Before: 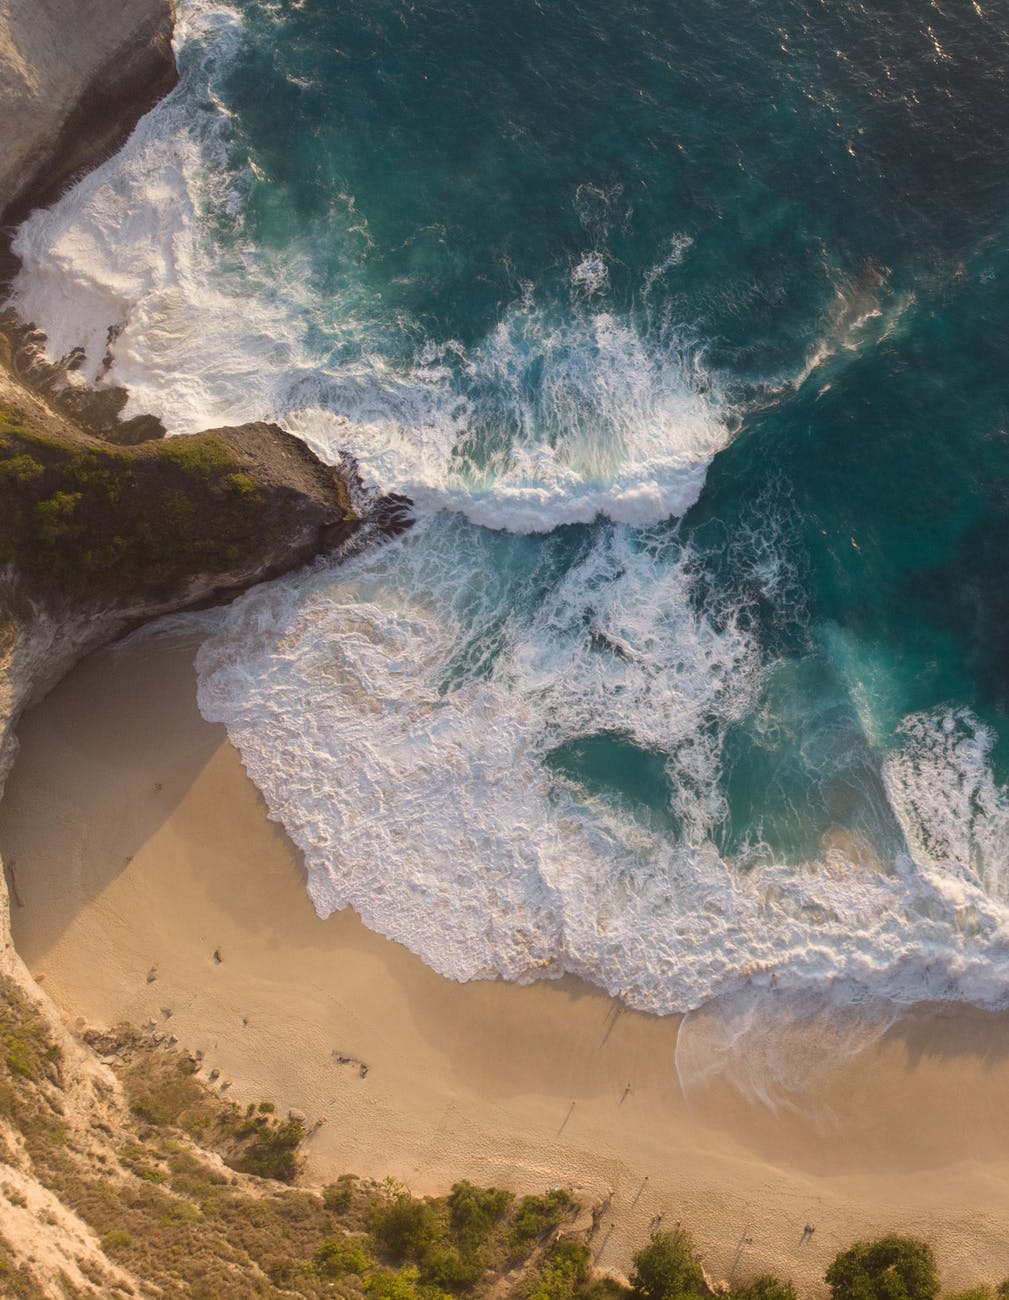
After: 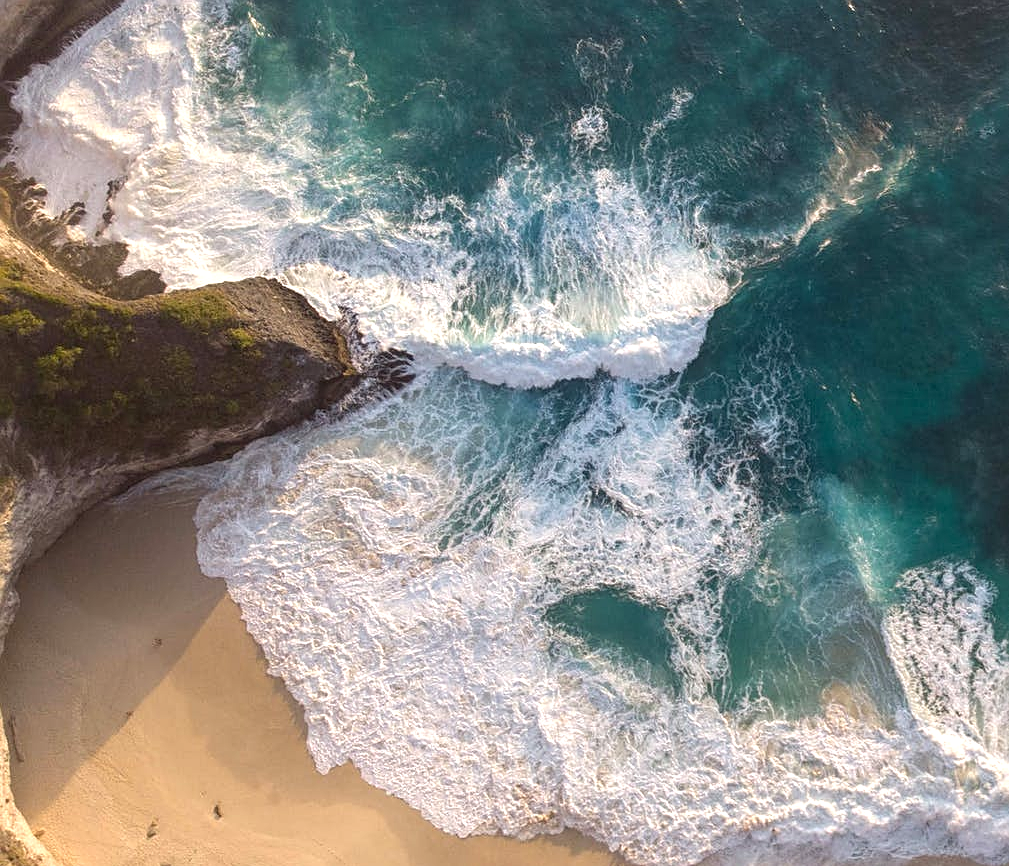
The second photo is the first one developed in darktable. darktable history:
local contrast: on, module defaults
sharpen: on, module defaults
crop: top 11.166%, bottom 22.168%
exposure: black level correction 0.001, exposure 0.5 EV, compensate exposure bias true, compensate highlight preservation false
